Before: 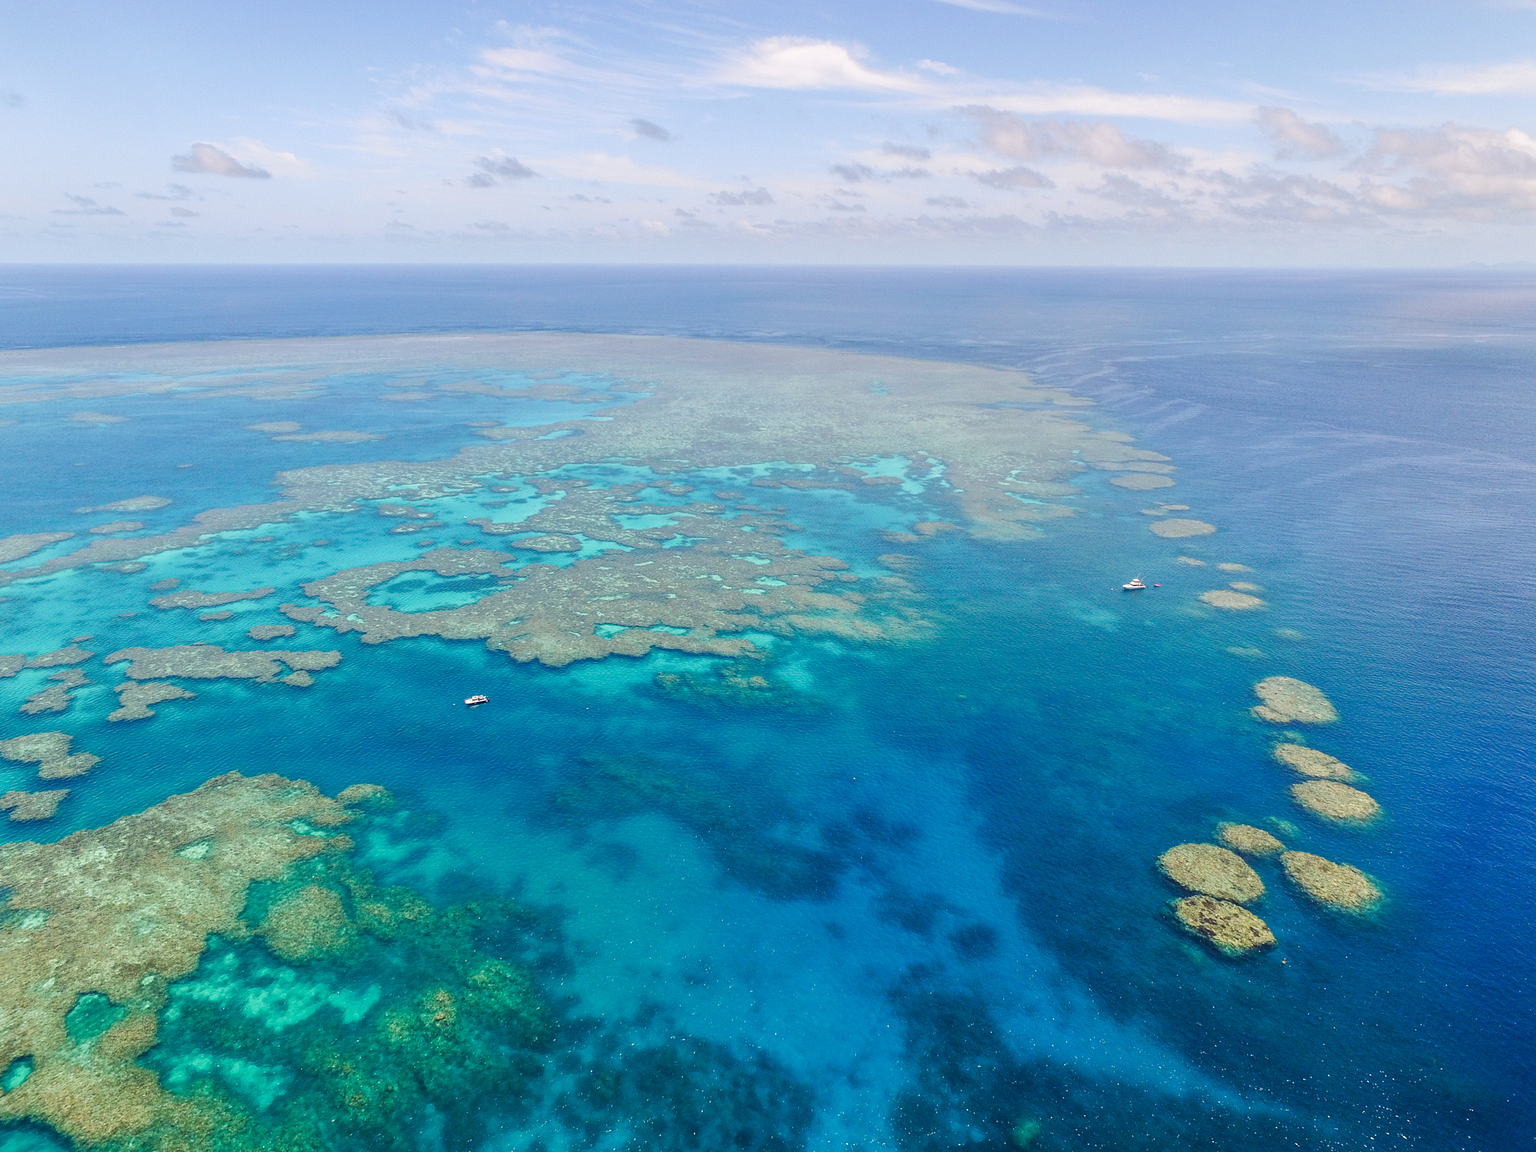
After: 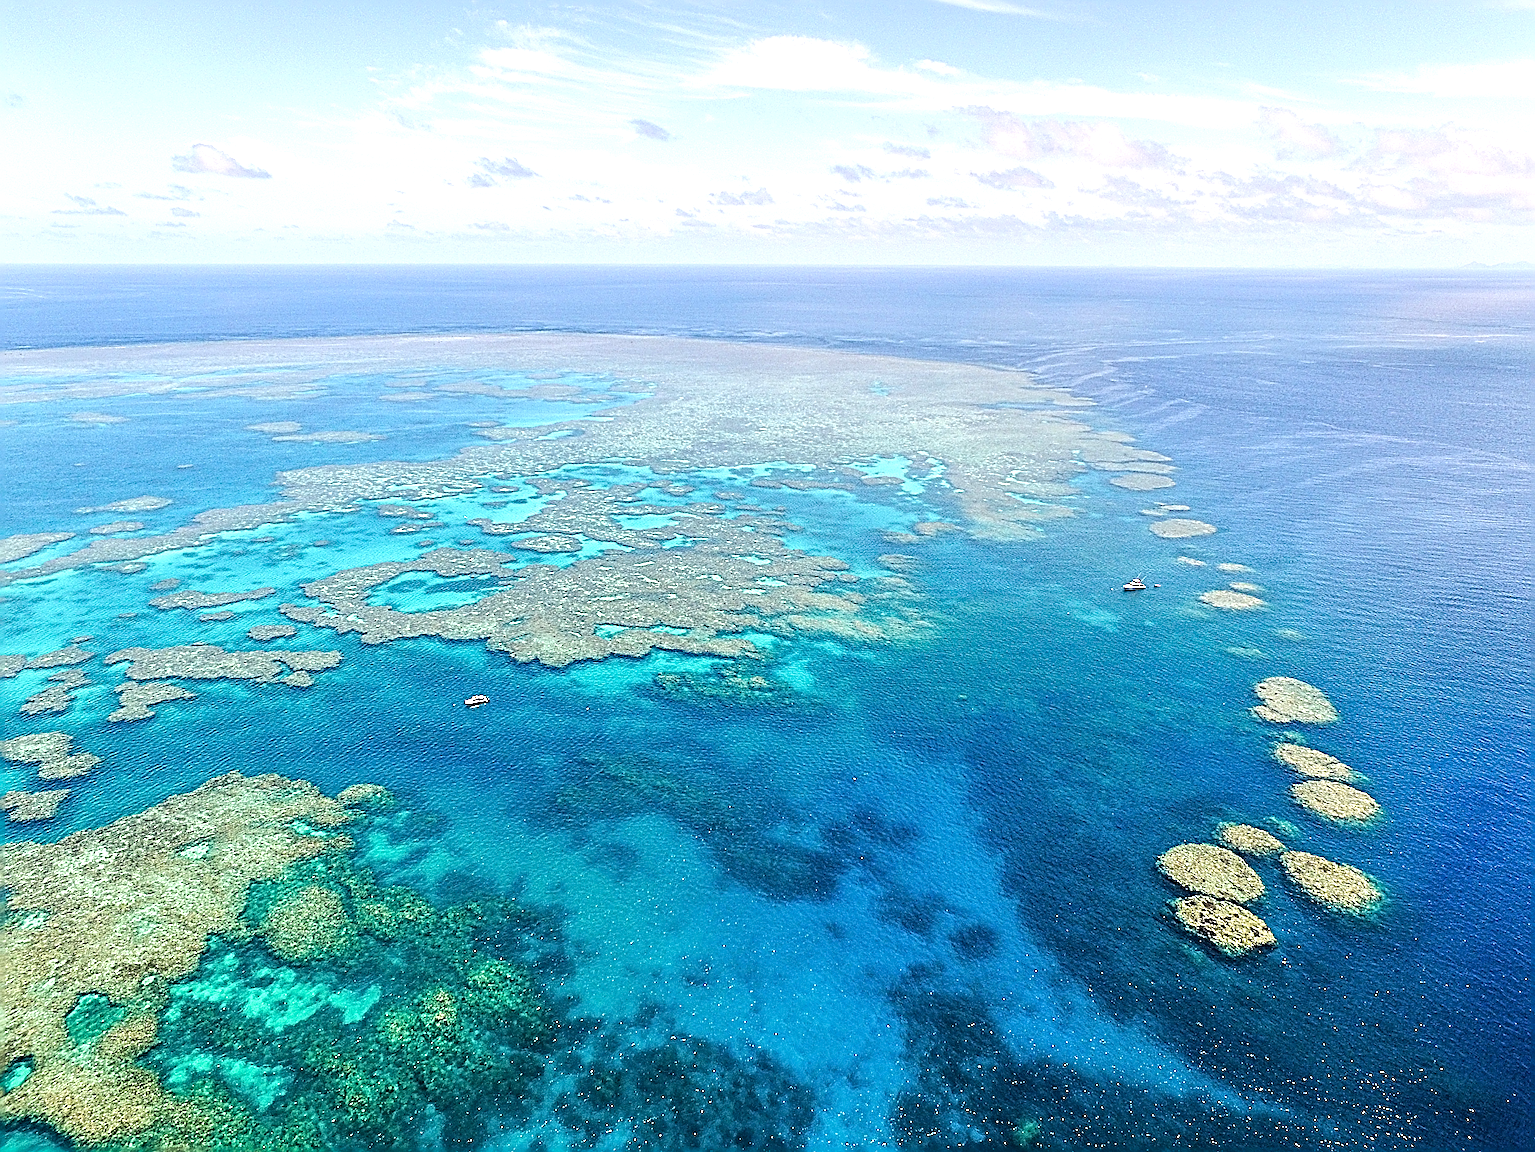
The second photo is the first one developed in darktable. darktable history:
tone equalizer: -8 EV -0.75 EV, -7 EV -0.7 EV, -6 EV -0.6 EV, -5 EV -0.4 EV, -3 EV 0.4 EV, -2 EV 0.6 EV, -1 EV 0.7 EV, +0 EV 0.75 EV, edges refinement/feathering 500, mask exposure compensation -1.57 EV, preserve details no
sharpen: radius 3.158, amount 1.731
